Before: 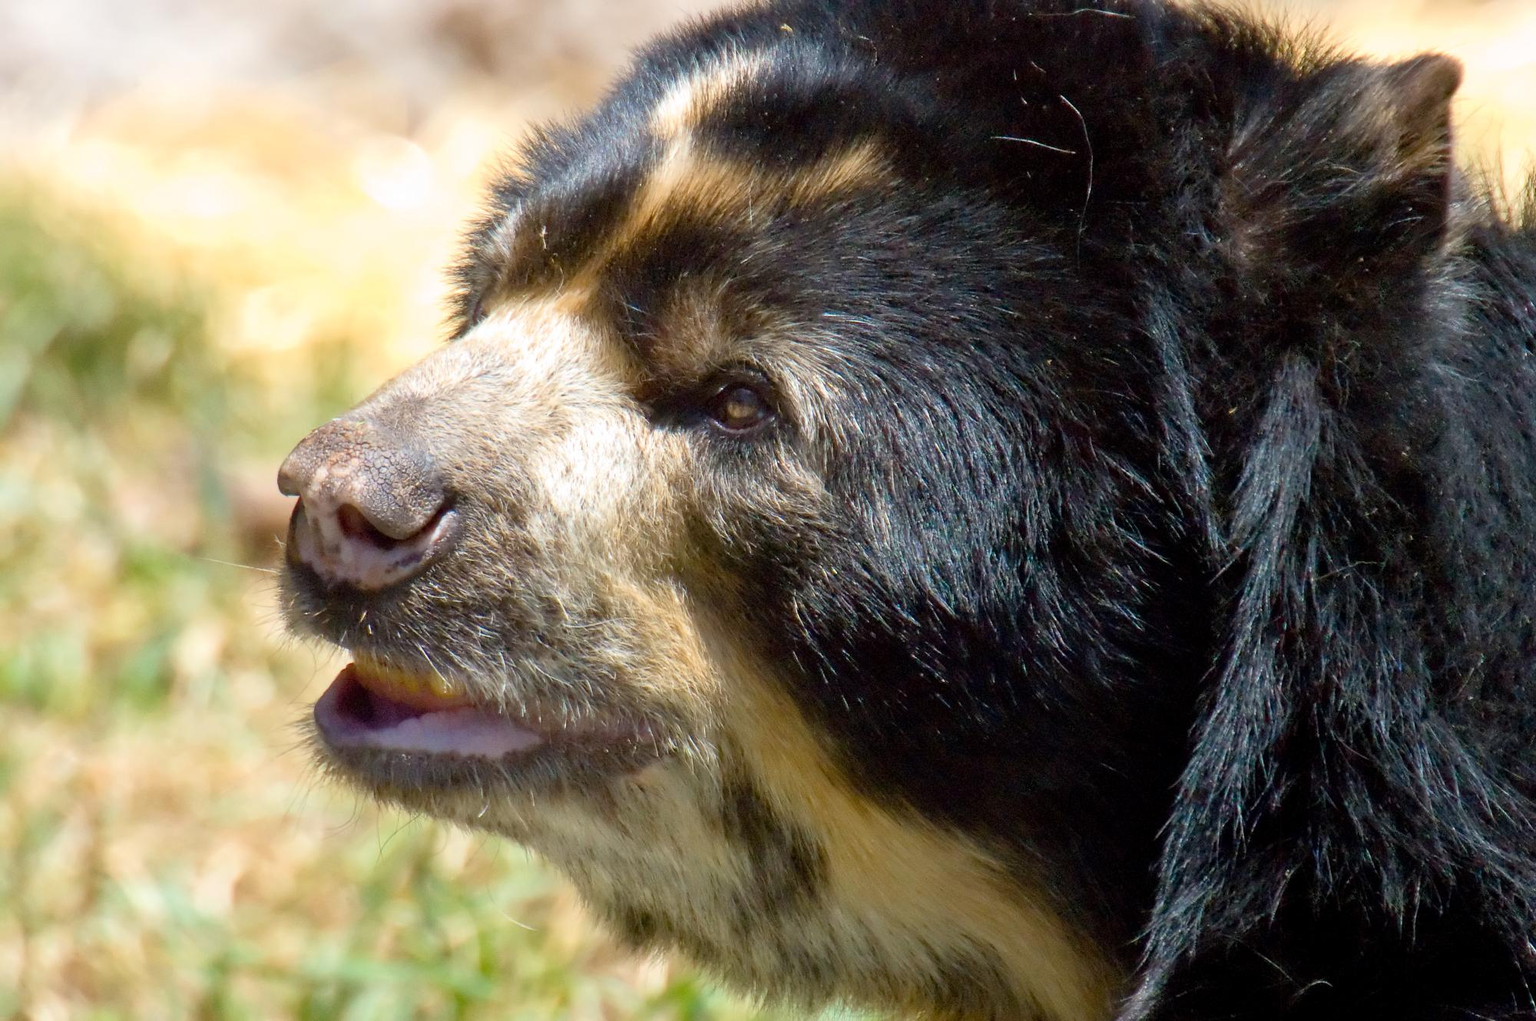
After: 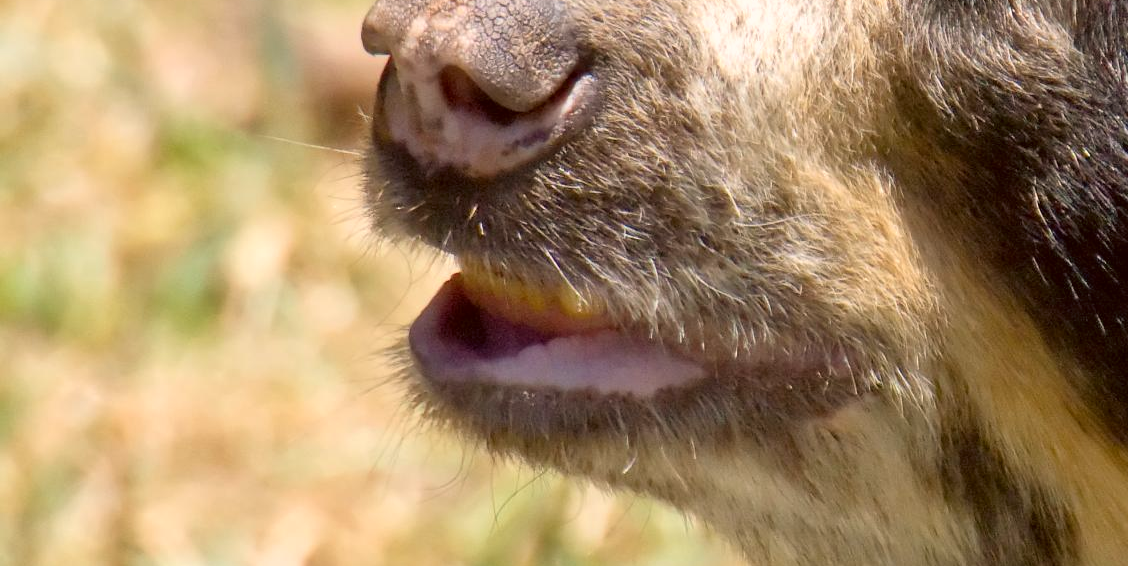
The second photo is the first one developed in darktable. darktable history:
tone curve: color space Lab, linked channels, preserve colors none
crop: top 44.483%, right 43.593%, bottom 12.892%
color correction: highlights a* 6.27, highlights b* 8.19, shadows a* 5.94, shadows b* 7.23, saturation 0.9
